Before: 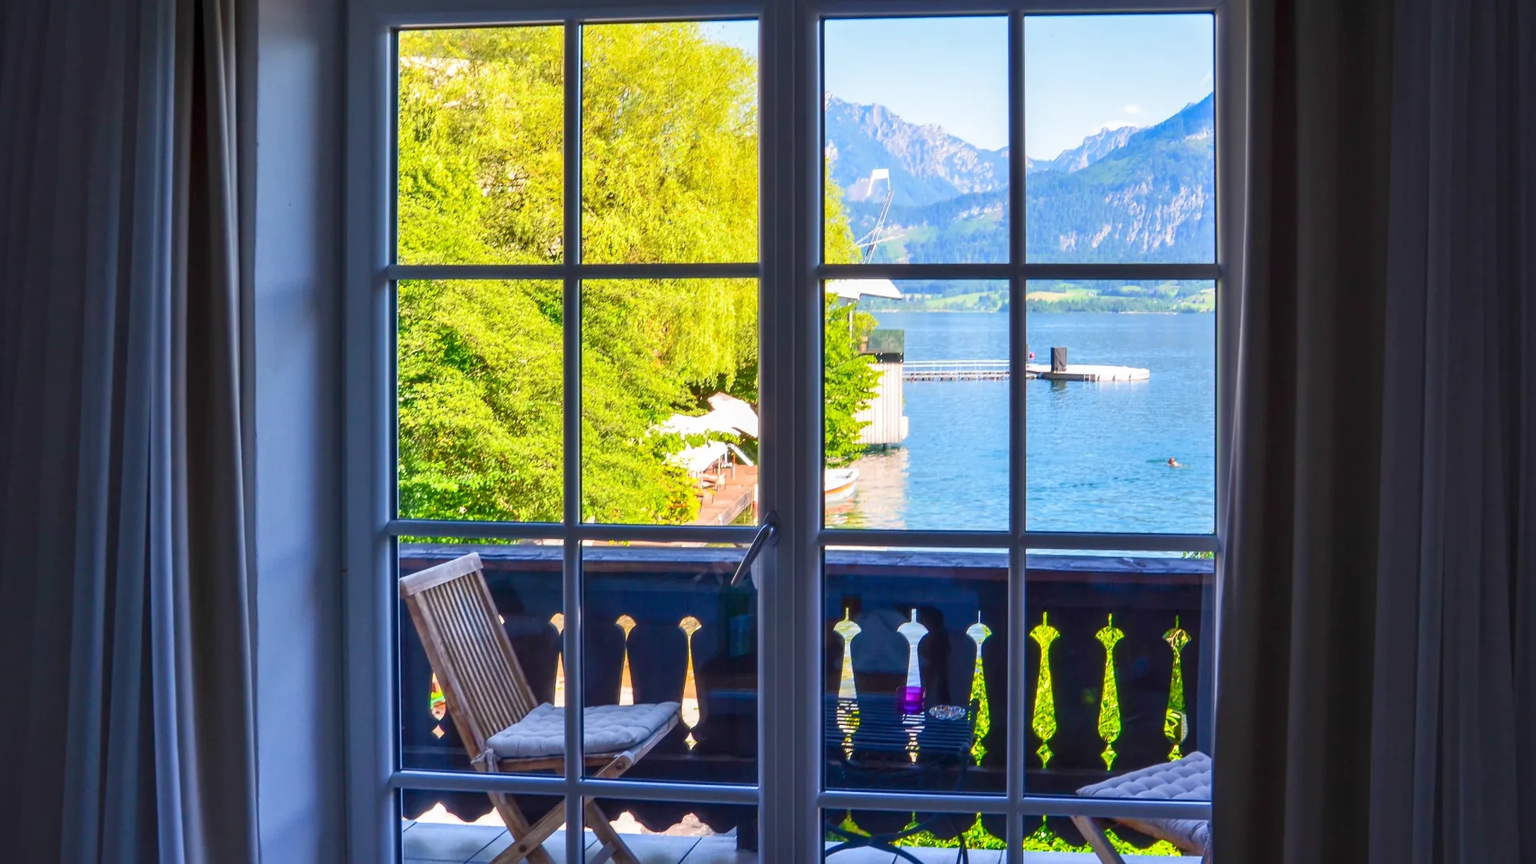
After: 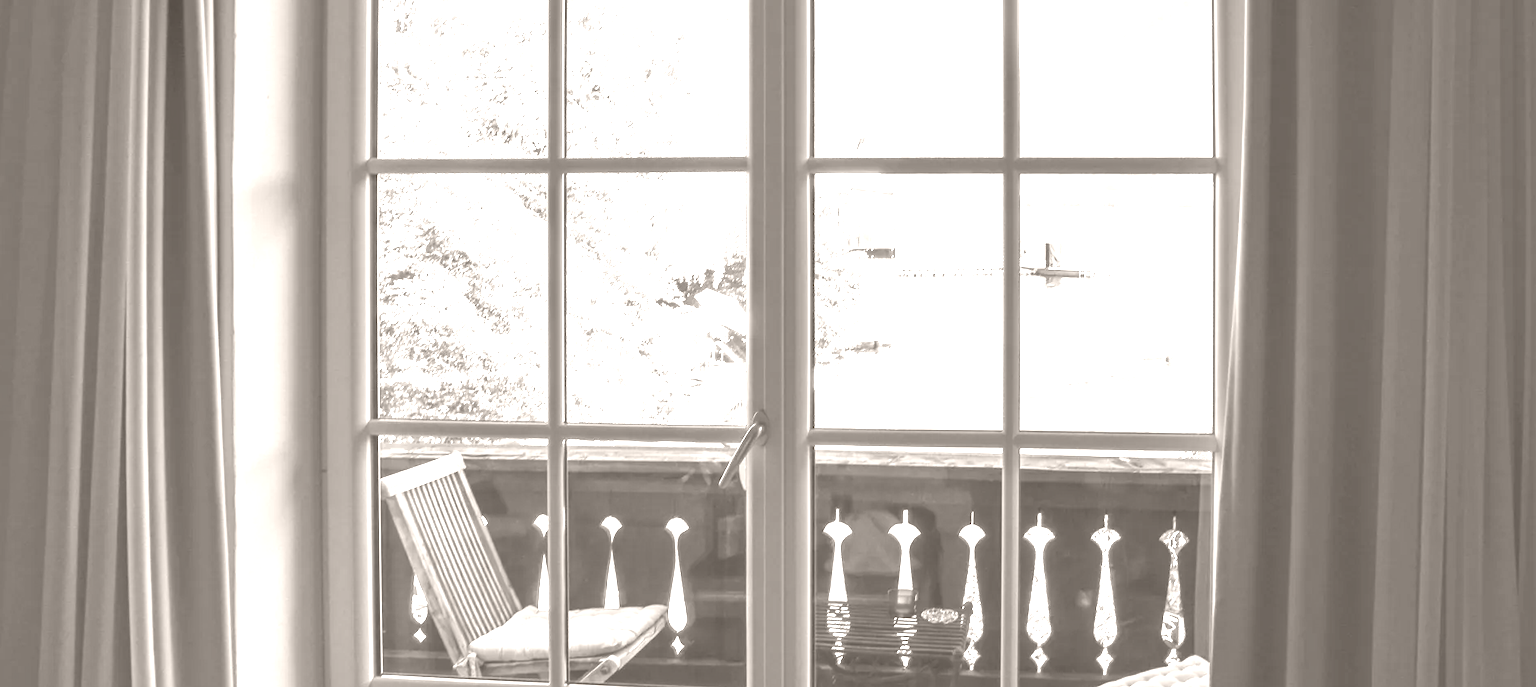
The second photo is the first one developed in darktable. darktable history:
colorize: hue 34.49°, saturation 35.33%, source mix 100%, lightness 55%, version 1
exposure: black level correction 0, exposure 0.7 EV, compensate exposure bias true, compensate highlight preservation false
crop and rotate: left 1.814%, top 12.818%, right 0.25%, bottom 9.225%
